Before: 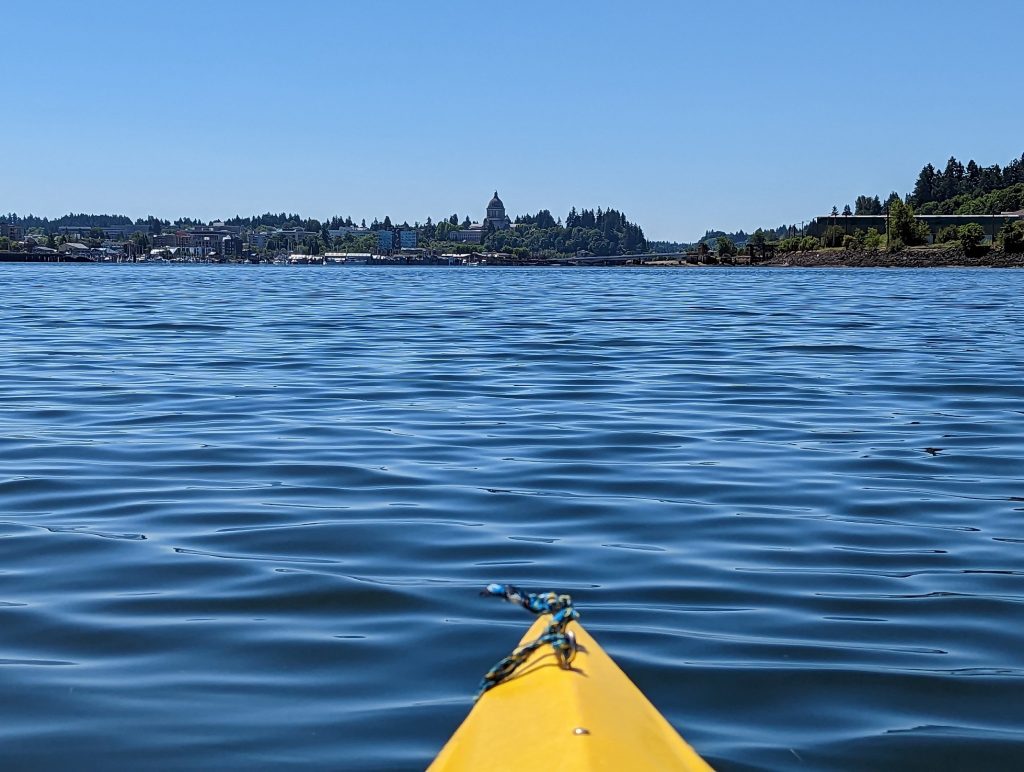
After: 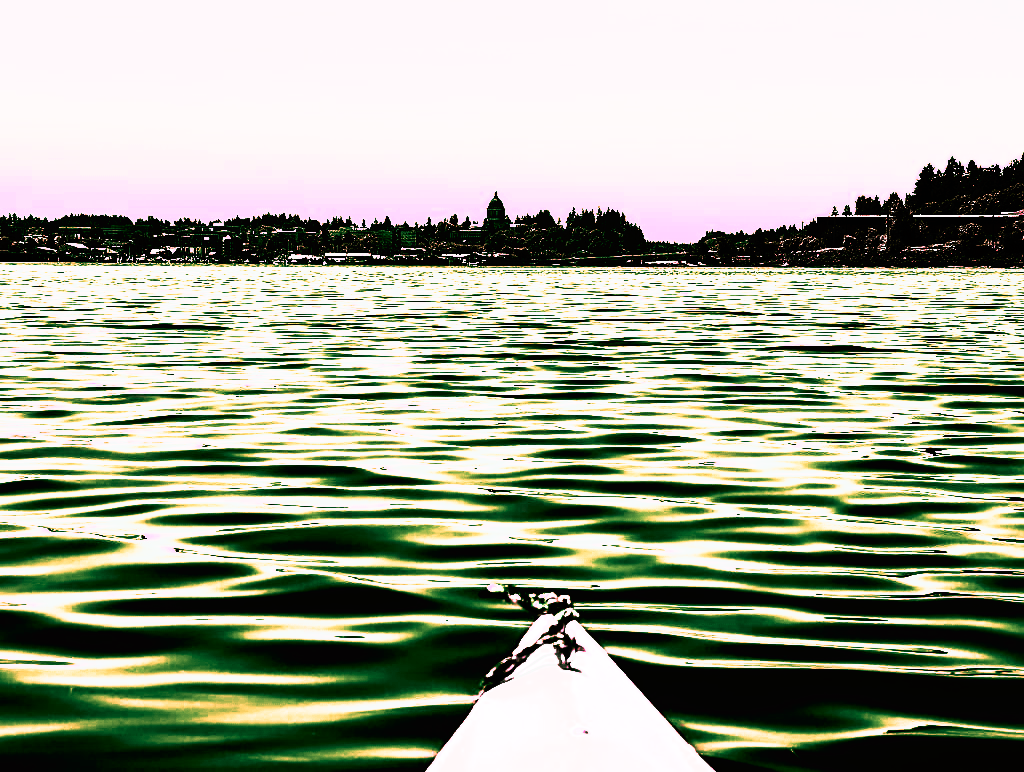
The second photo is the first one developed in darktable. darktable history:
tone curve: curves: ch0 [(0, 0) (0.003, 0.001) (0.011, 0.003) (0.025, 0.003) (0.044, 0.003) (0.069, 0.003) (0.1, 0.006) (0.136, 0.007) (0.177, 0.009) (0.224, 0.007) (0.277, 0.026) (0.335, 0.126) (0.399, 0.254) (0.468, 0.493) (0.543, 0.892) (0.623, 0.984) (0.709, 0.979) (0.801, 0.979) (0.898, 0.982) (1, 1)], preserve colors none
color look up table: target L [73.88, 100.26, 73.62, 100.28, 73.59, 97.29, 88.22, 88.22, 97.25, 65.22, 49.36, 0, 200.34, 97.29, 97.29, 73.85, 69.17, 51.46, 50.13, 48.94, 45.9, 43.2, 35.67, 28.47, 9.153, 0.398, 97.25, 73.88, 100.24, 71.67, 73.88, 72.42, 90.67, 90.67, 65.16, 52.38, 50.24, 44.75, 50.57, 36.12, 38.88, 9.153, 23.95, 73.85, 68.93, 73.85, 90.67, 47.59, 9.153], target a [93.89, 1.724, 91.23, 1.852, 91.12, 11.51, 41.53, 41.53, 11.43, 57.3, 5.656, 0, 0, 11.51, 11.51, 92.81, 74.22, 6.197, 6.004, 6.044, 5.361, 4.352, 6.101, 1.619, 6.853, 1.228, 11.43, 93.89, 1.597, 84.06, 93.89, 86.62, 33.62, 33.62, 57.03, 4.57, 6.603, 5.424, 6.949, 5.95, 5.909, 6.853, 1.842, 92.81, 73.62, 92.81, 33.62, 4.305, 6.853], target b [-28.4, -0.925, 29.08, -1.394, 29.74, -5.479, -3.866, -3.866, -5.033, 16.54, 6.933, 0, 0, -5.479, -5.479, -13.56, 22.75, 5.793, 6.53, 8.726, 6.677, 7.366, 6.875, 1.881, 8.104, 0.615, -5.033, -28.4, -0.456, 26.84, -28.4, 27.93, -9.381, -9.381, 16.6, 5.222, 7.124, 6.452, 6.596, 6.971, 7.106, 8.104, 25.27, -13.56, 22.53, -13.56, -9.381, 6.763, 8.104], num patches 49
